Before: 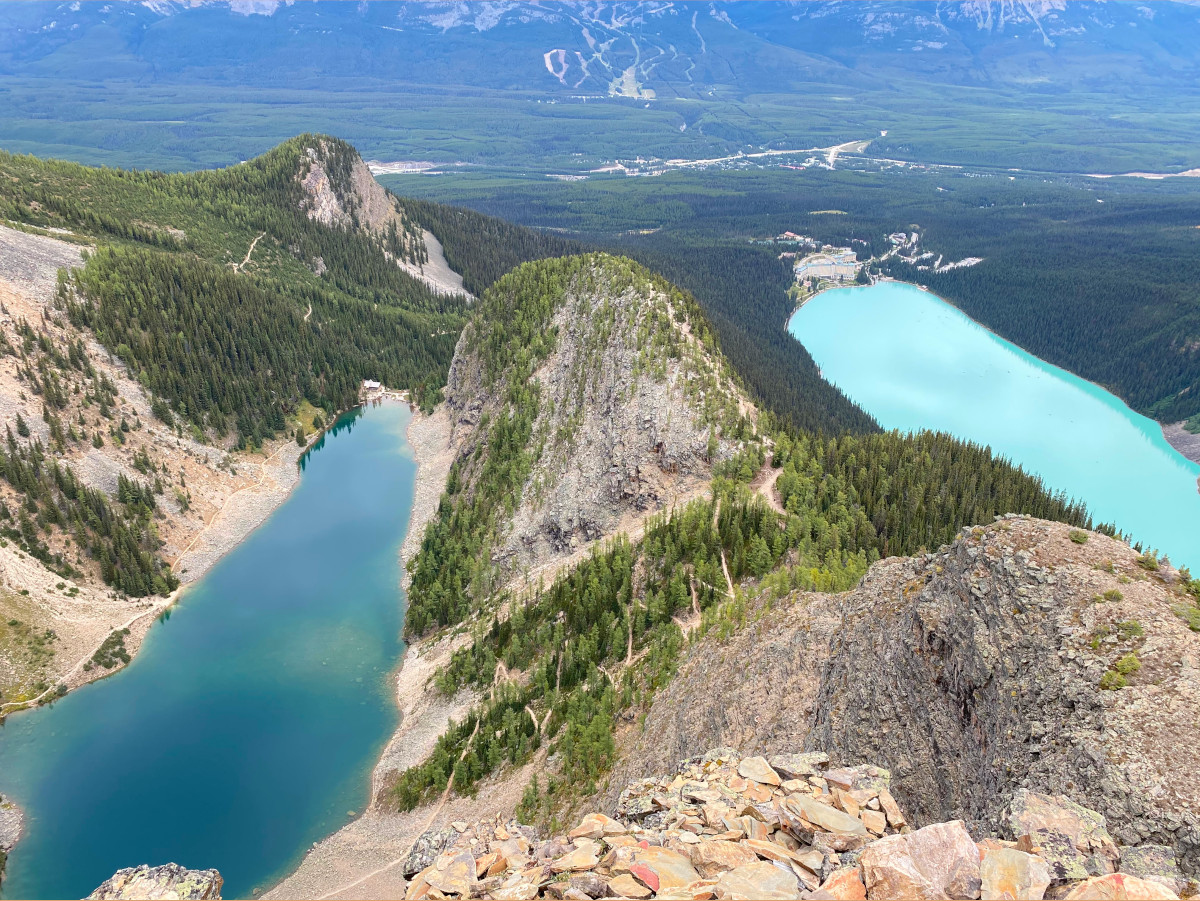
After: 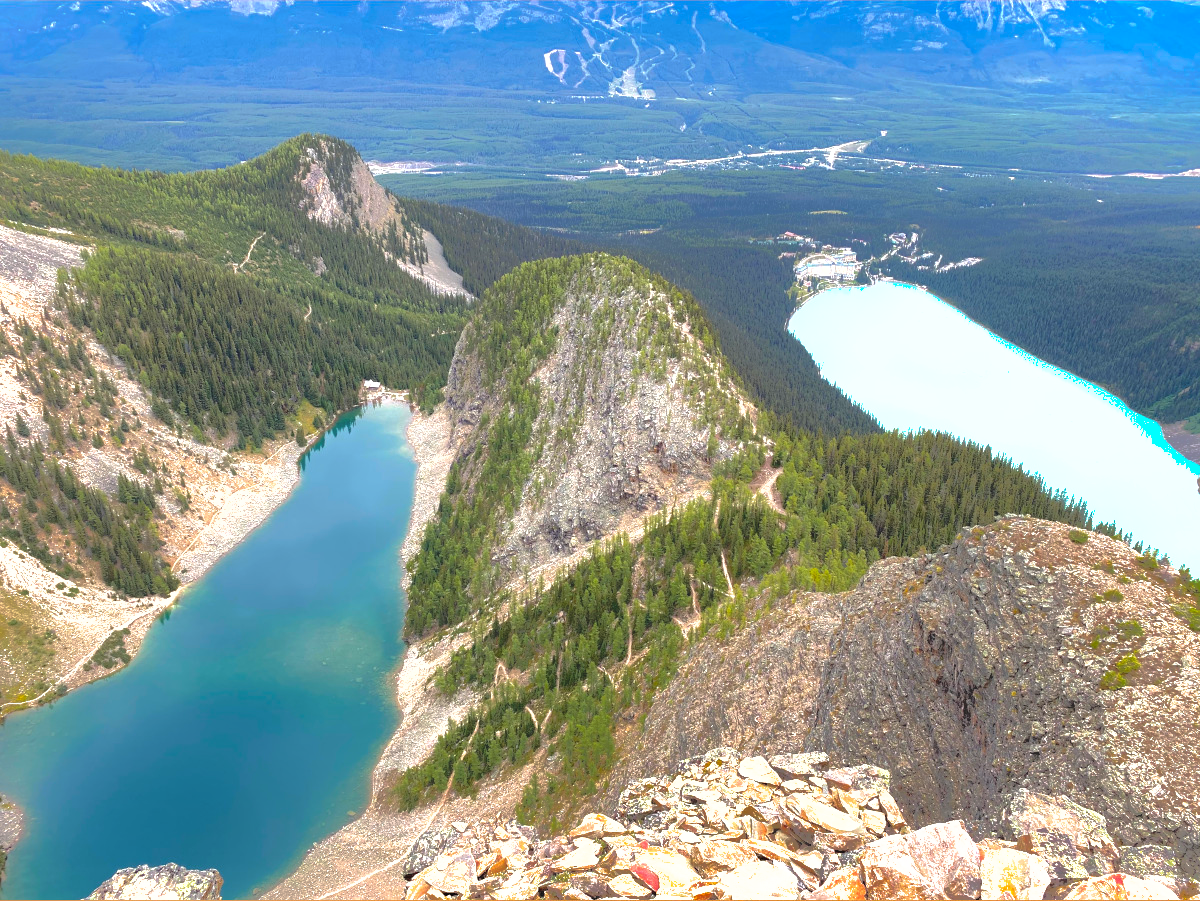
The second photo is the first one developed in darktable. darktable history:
shadows and highlights: shadows 38.62, highlights -76.15
tone equalizer: -8 EV -0.763 EV, -7 EV -0.708 EV, -6 EV -0.591 EV, -5 EV -0.384 EV, -3 EV 0.4 EV, -2 EV 0.6 EV, -1 EV 0.687 EV, +0 EV 0.755 EV
contrast equalizer: y [[0.46, 0.454, 0.451, 0.451, 0.455, 0.46], [0.5 ×6], [0.5 ×6], [0 ×6], [0 ×6]]
